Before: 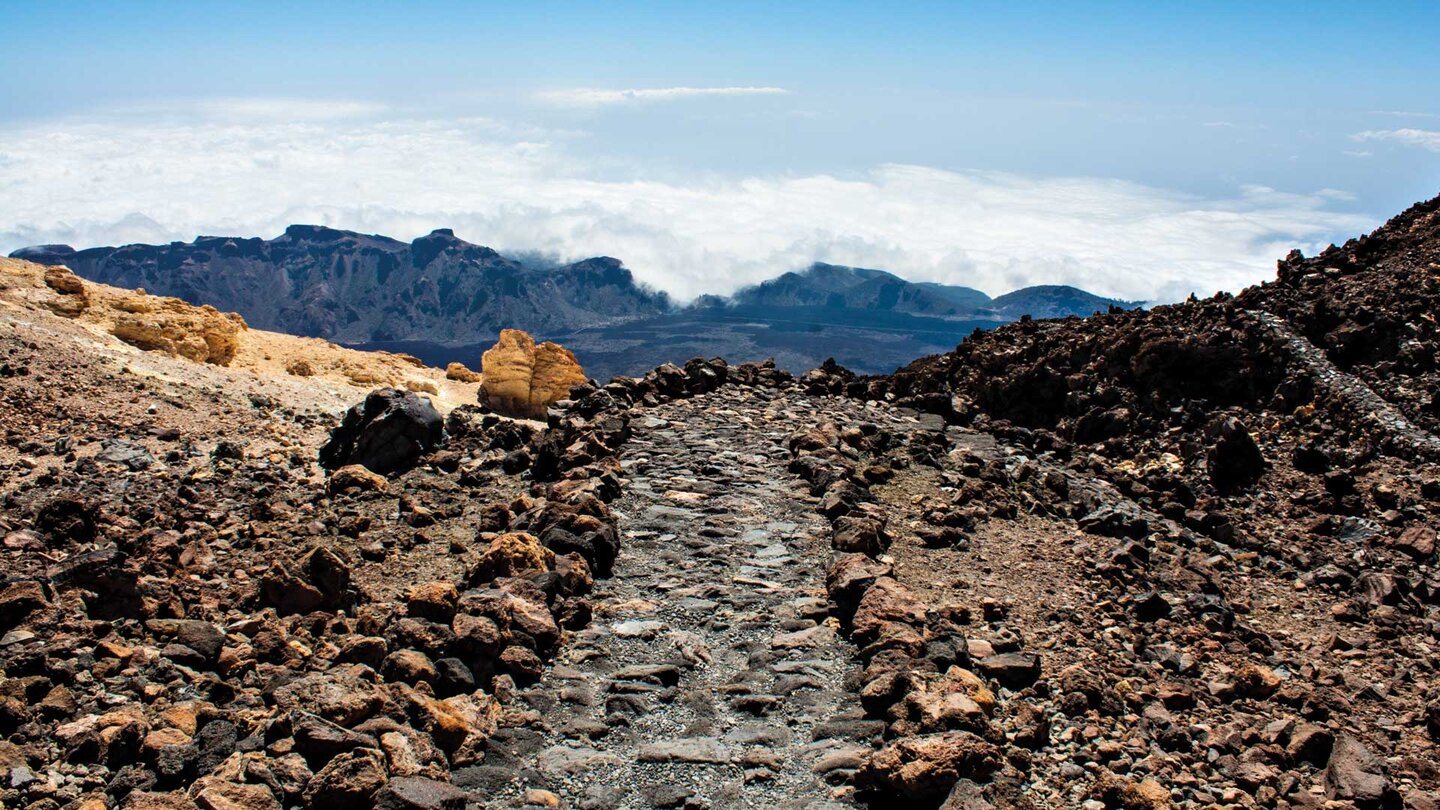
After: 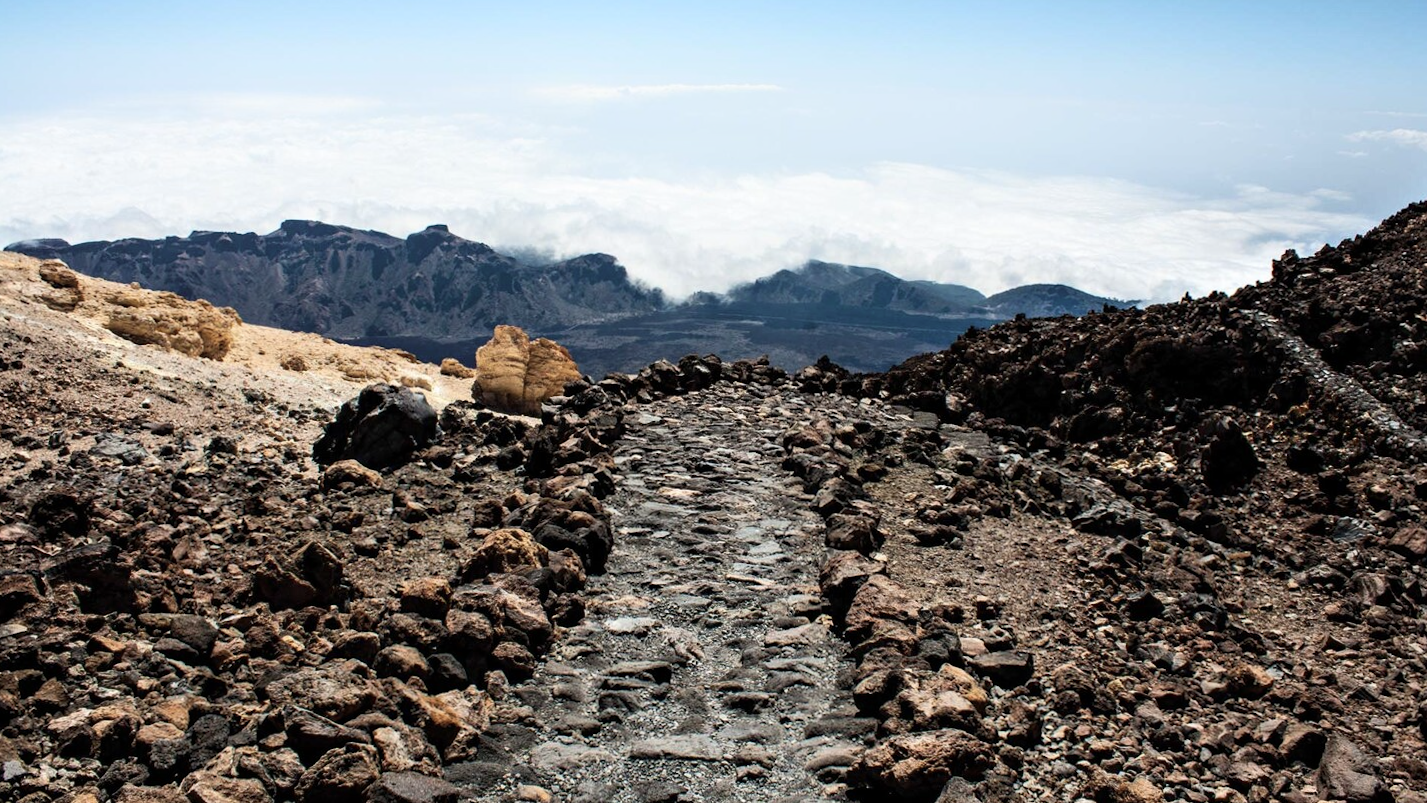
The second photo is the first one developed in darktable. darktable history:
crop and rotate: angle -0.278°
contrast brightness saturation: contrast 0.102, saturation -0.295
shadows and highlights: shadows -38.91, highlights 63.63, soften with gaussian
